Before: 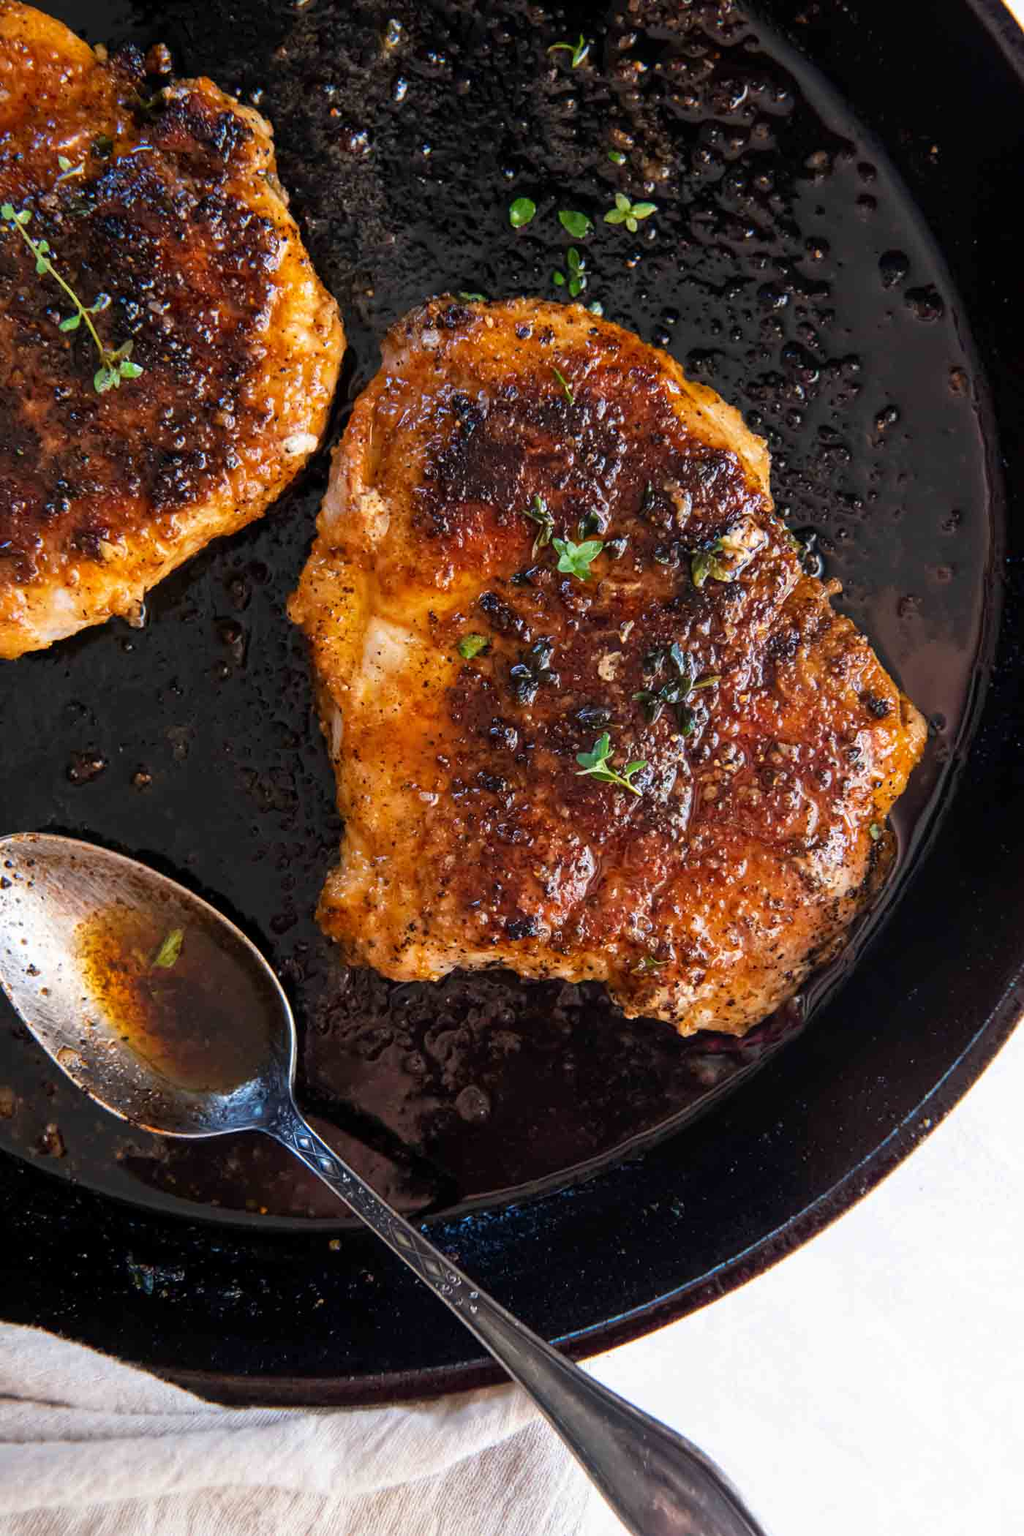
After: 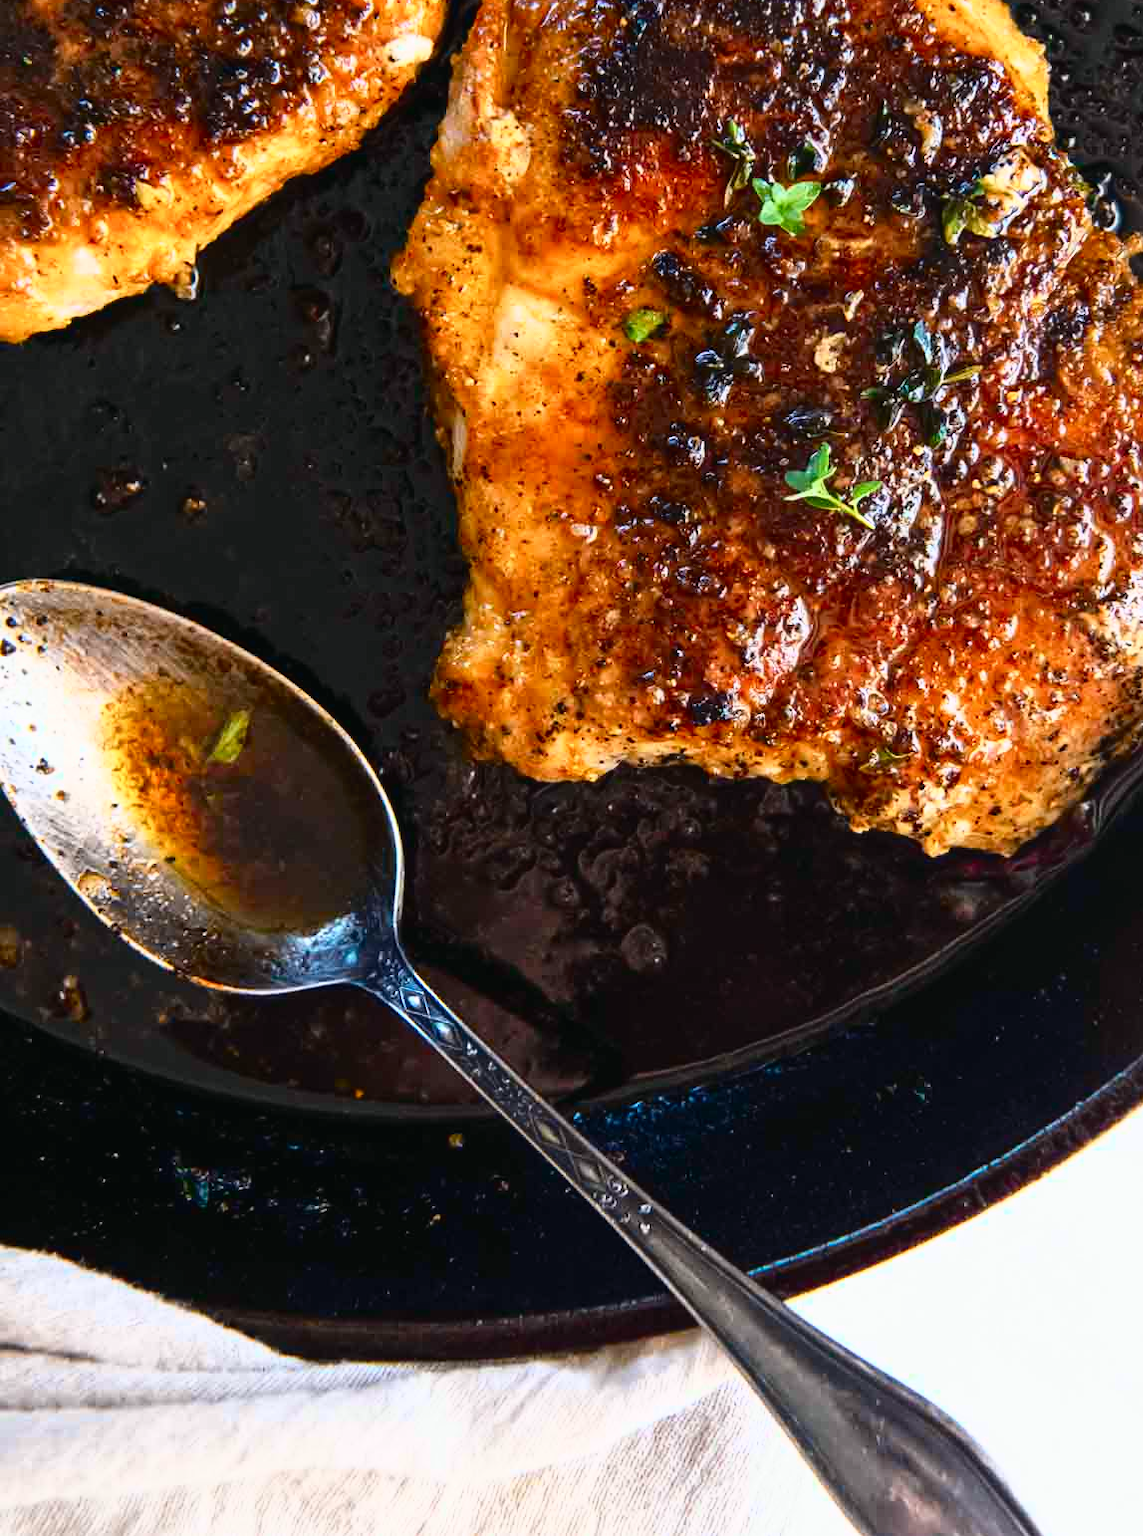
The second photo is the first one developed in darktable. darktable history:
crop: top 26.531%, right 17.959%
tone curve: curves: ch0 [(0, 0.018) (0.162, 0.128) (0.434, 0.478) (0.667, 0.785) (0.819, 0.943) (1, 0.991)]; ch1 [(0, 0) (0.402, 0.36) (0.476, 0.449) (0.506, 0.505) (0.523, 0.518) (0.582, 0.586) (0.641, 0.668) (0.7, 0.741) (1, 1)]; ch2 [(0, 0) (0.416, 0.403) (0.483, 0.472) (0.503, 0.505) (0.521, 0.519) (0.547, 0.561) (0.597, 0.643) (0.699, 0.759) (0.997, 0.858)], color space Lab, independent channels
exposure: black level correction 0, compensate exposure bias true, compensate highlight preservation false
